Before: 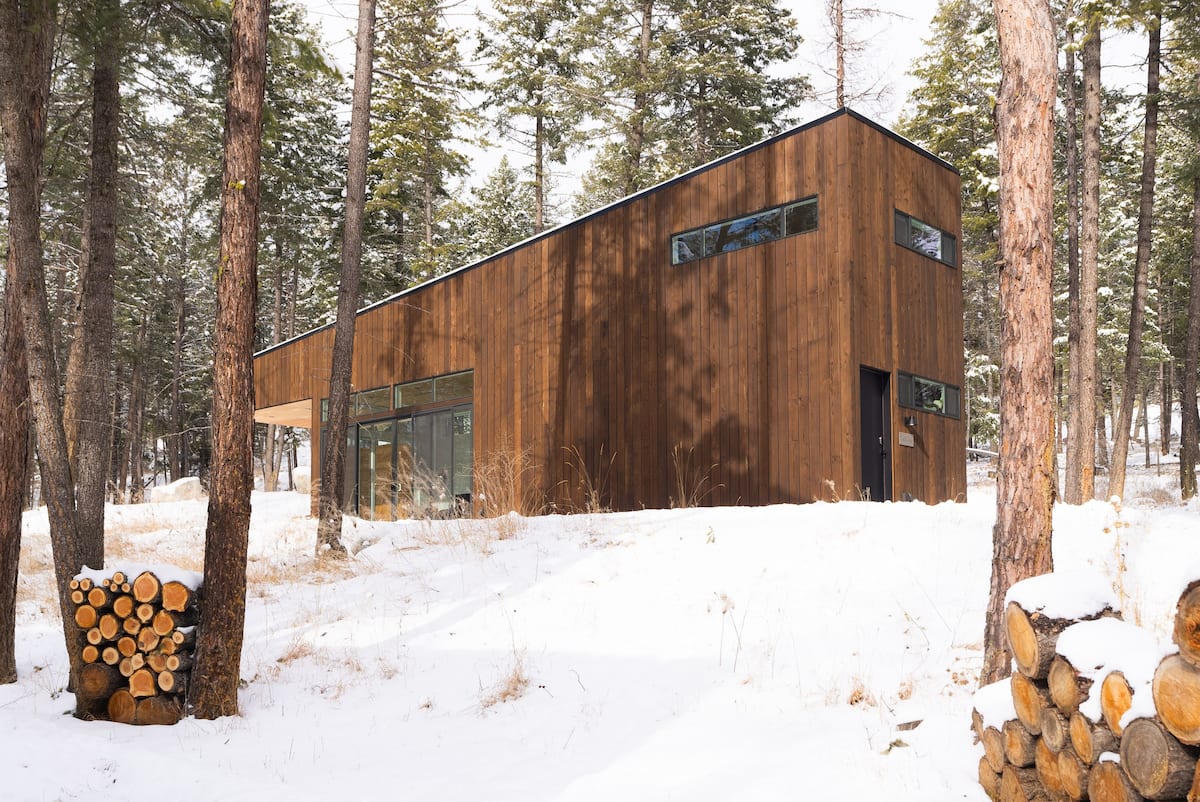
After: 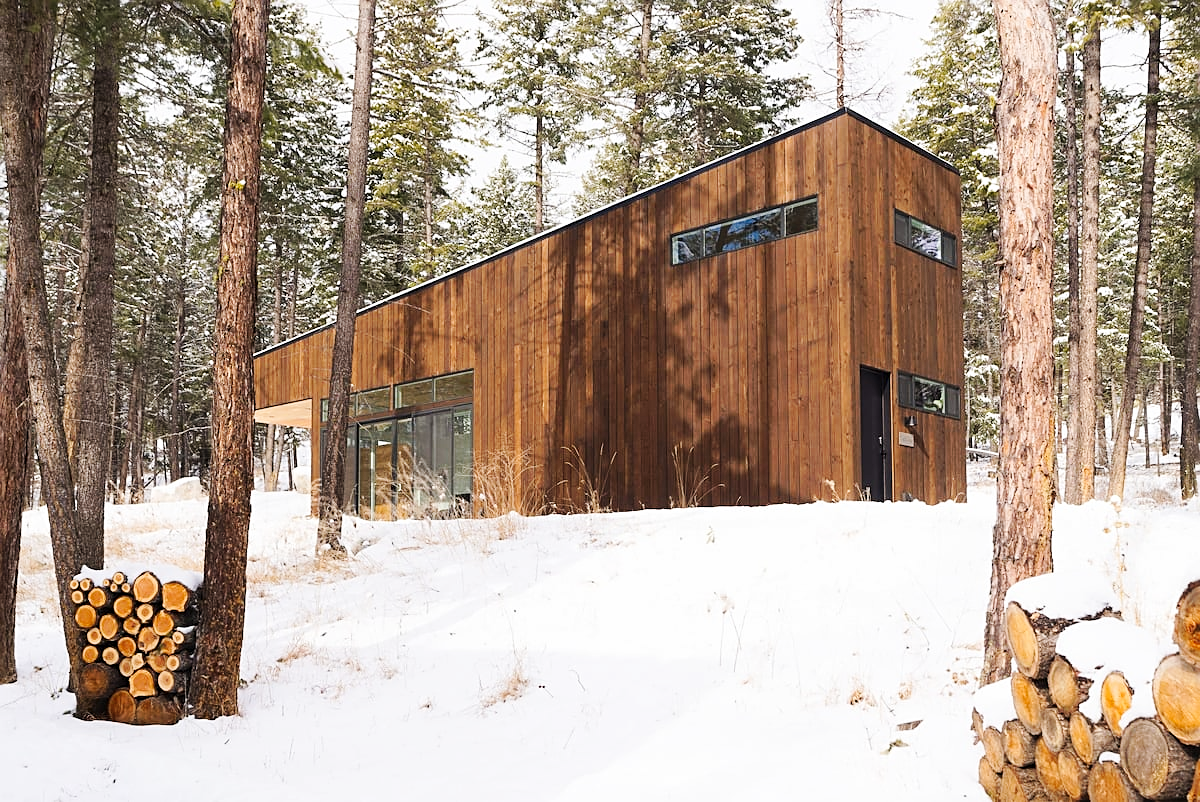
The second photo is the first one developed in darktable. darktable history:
sharpen: on, module defaults
tone curve: curves: ch0 [(0, 0) (0.003, 0.005) (0.011, 0.013) (0.025, 0.027) (0.044, 0.044) (0.069, 0.06) (0.1, 0.081) (0.136, 0.114) (0.177, 0.16) (0.224, 0.211) (0.277, 0.277) (0.335, 0.354) (0.399, 0.435) (0.468, 0.538) (0.543, 0.626) (0.623, 0.708) (0.709, 0.789) (0.801, 0.867) (0.898, 0.935) (1, 1)], preserve colors none
